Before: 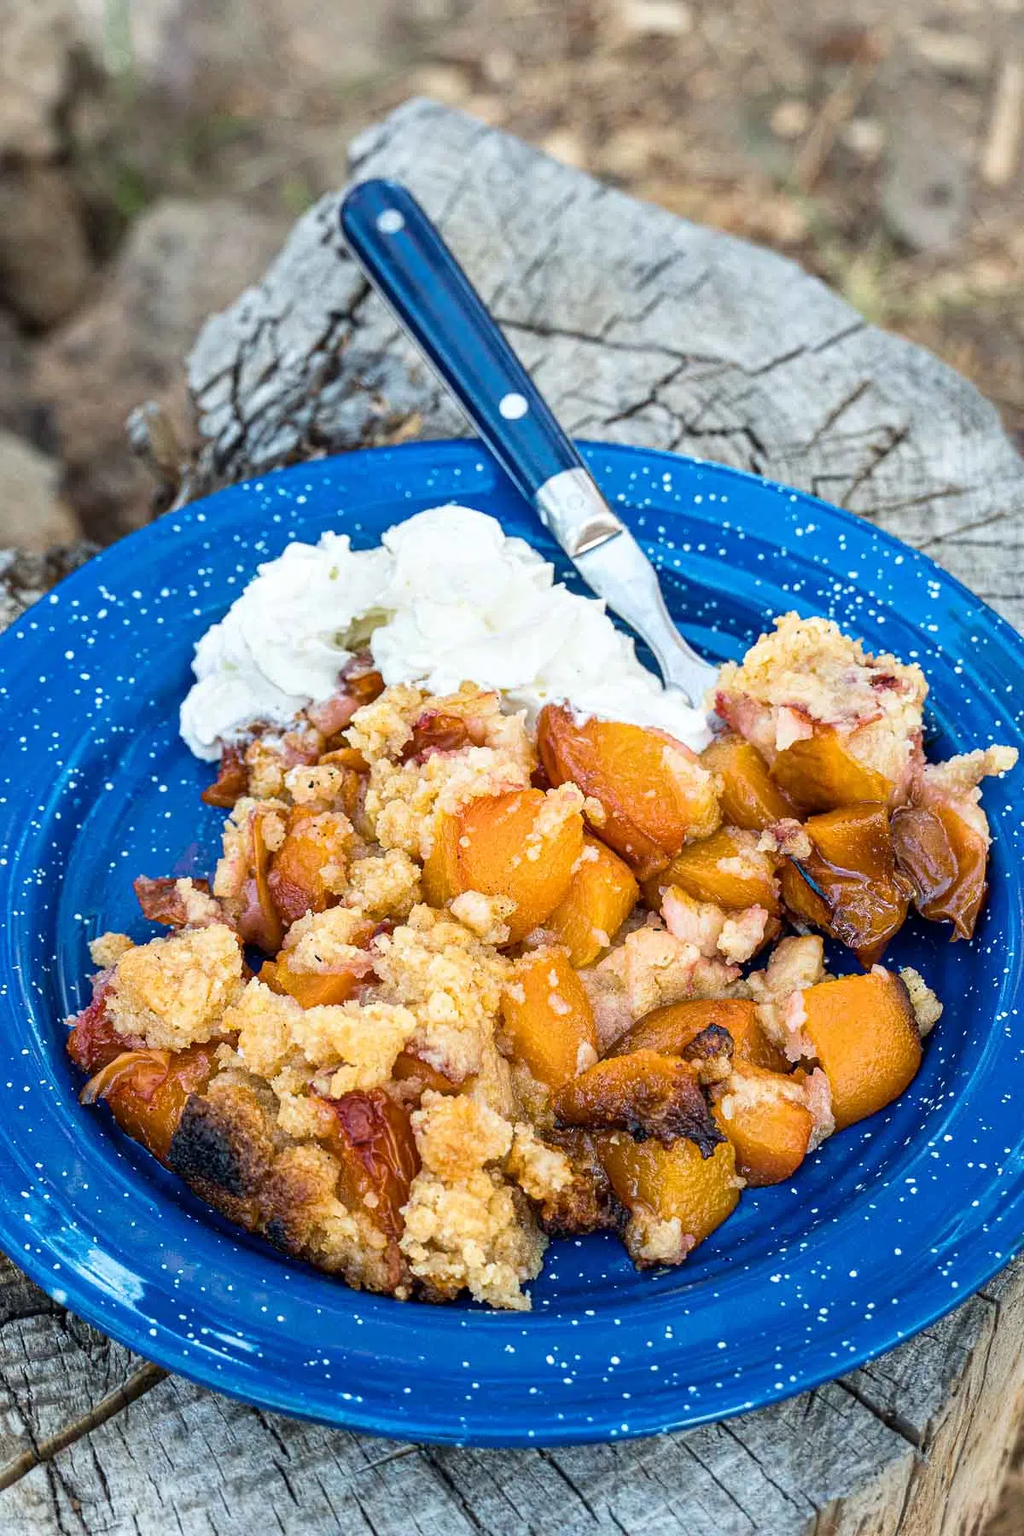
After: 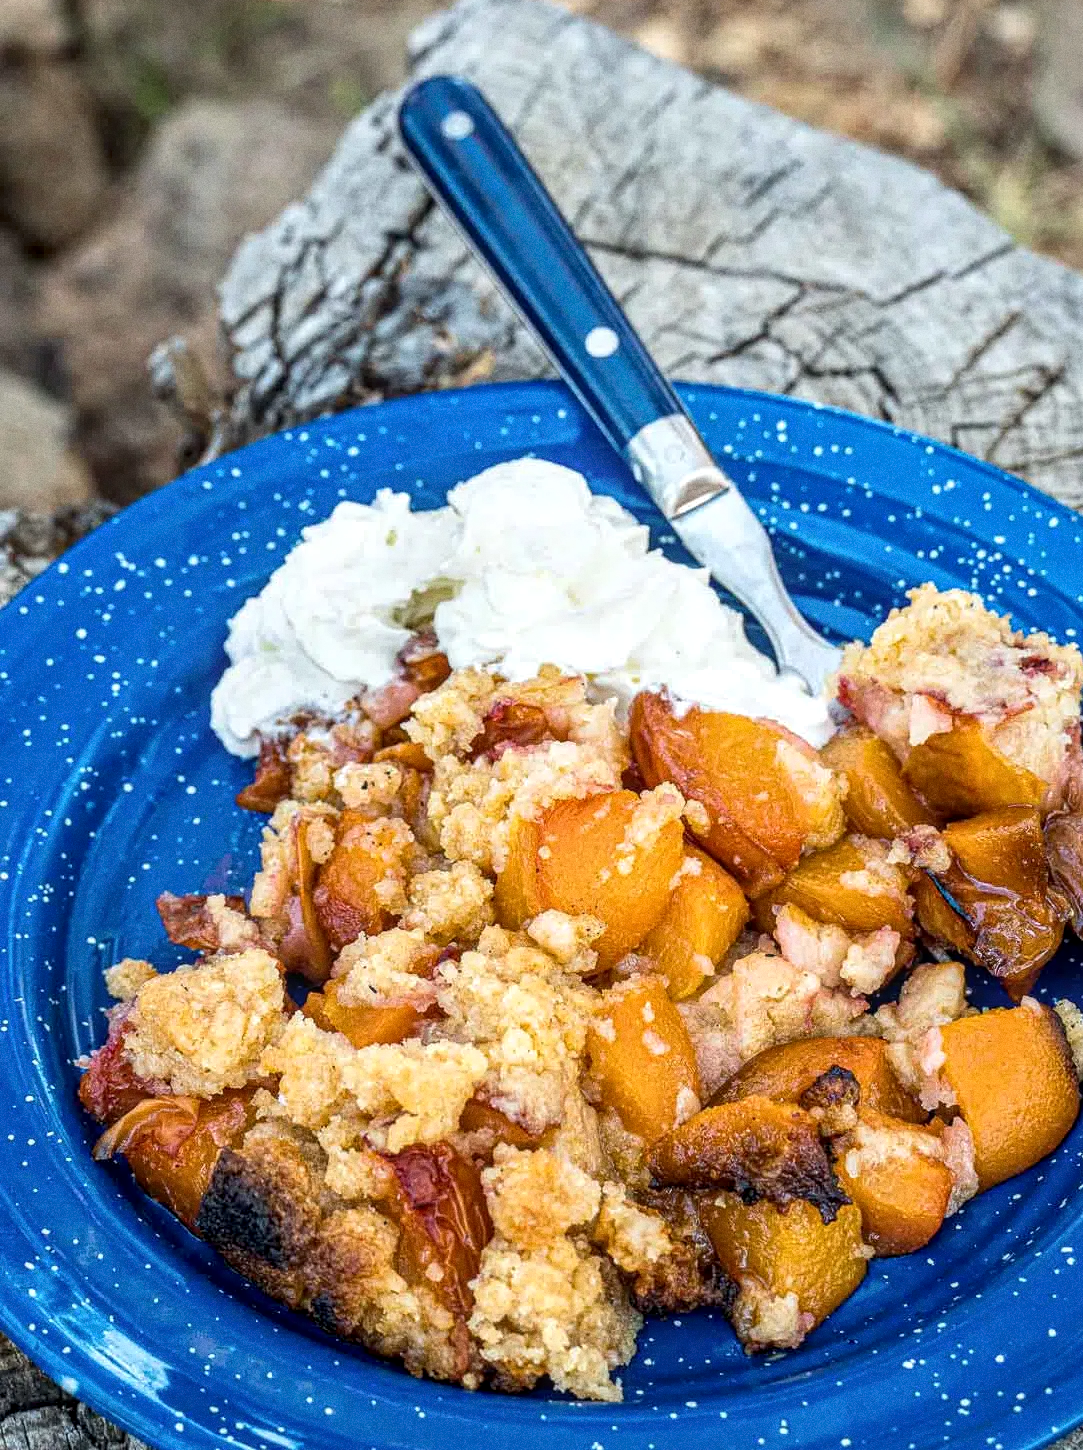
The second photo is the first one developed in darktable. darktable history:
crop: top 7.49%, right 9.717%, bottom 11.943%
local contrast: on, module defaults
grain: coarseness 0.09 ISO
